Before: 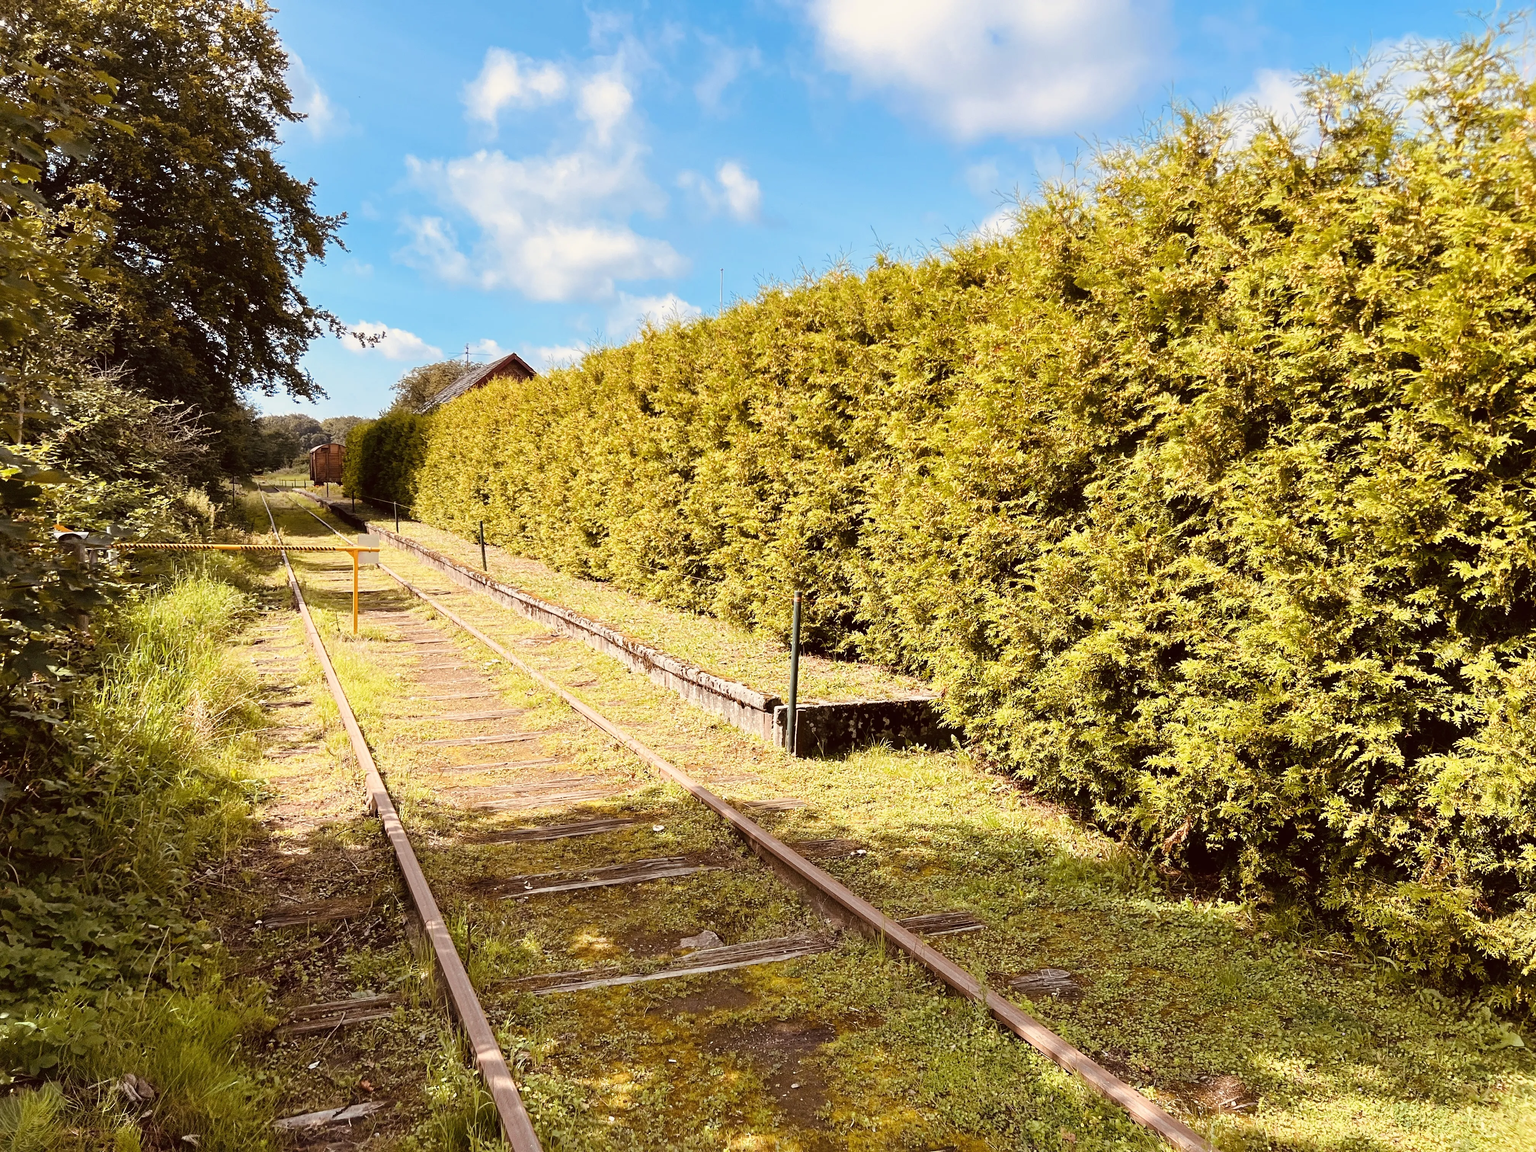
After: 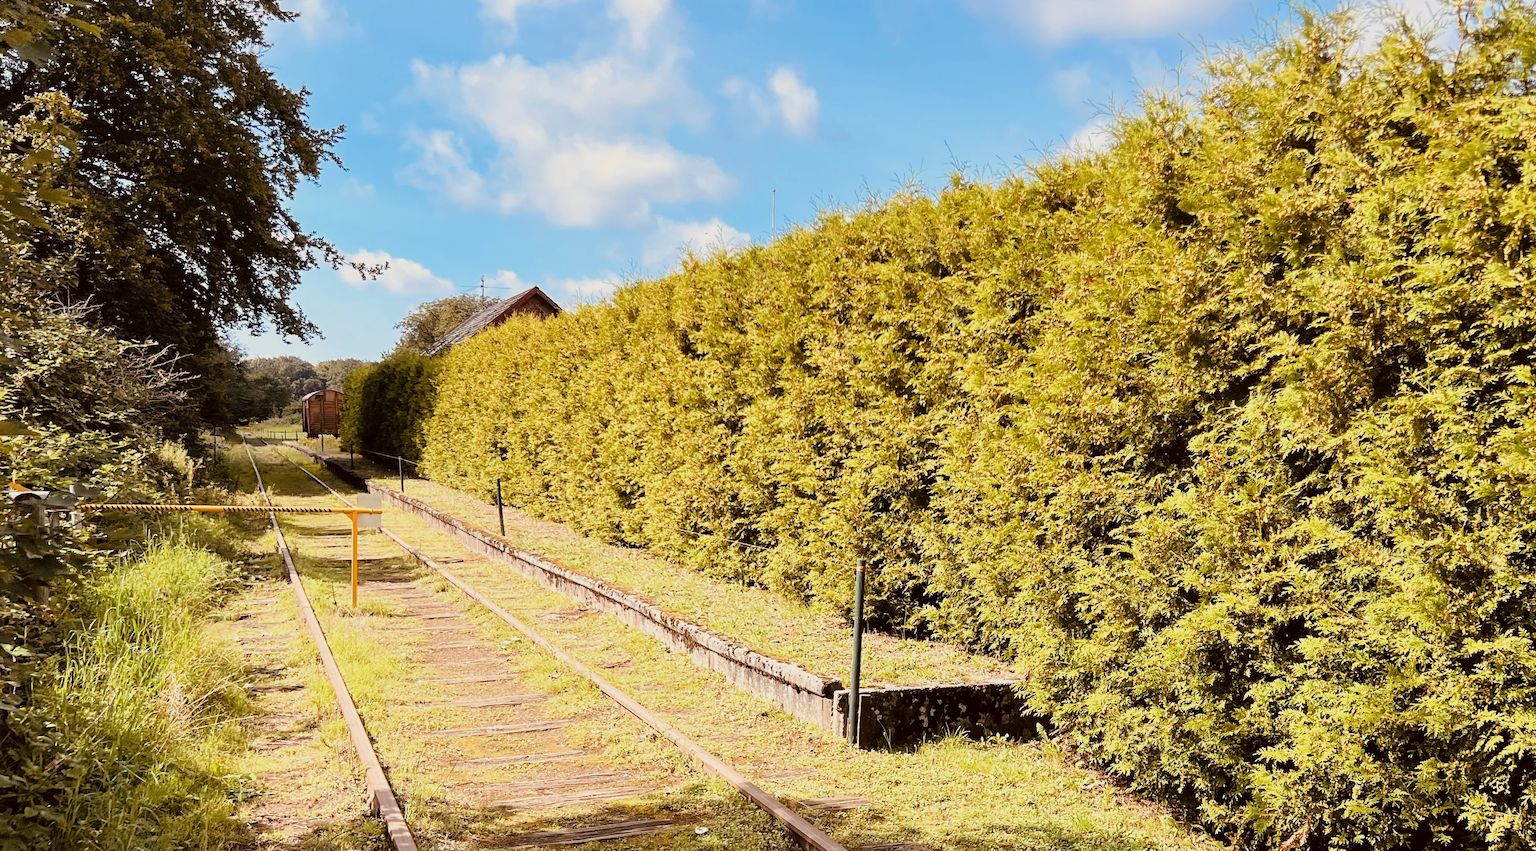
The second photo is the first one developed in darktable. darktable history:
crop: left 3.015%, top 8.969%, right 9.647%, bottom 26.457%
filmic rgb: black relative exposure -11.35 EV, white relative exposure 3.22 EV, hardness 6.76, color science v6 (2022)
